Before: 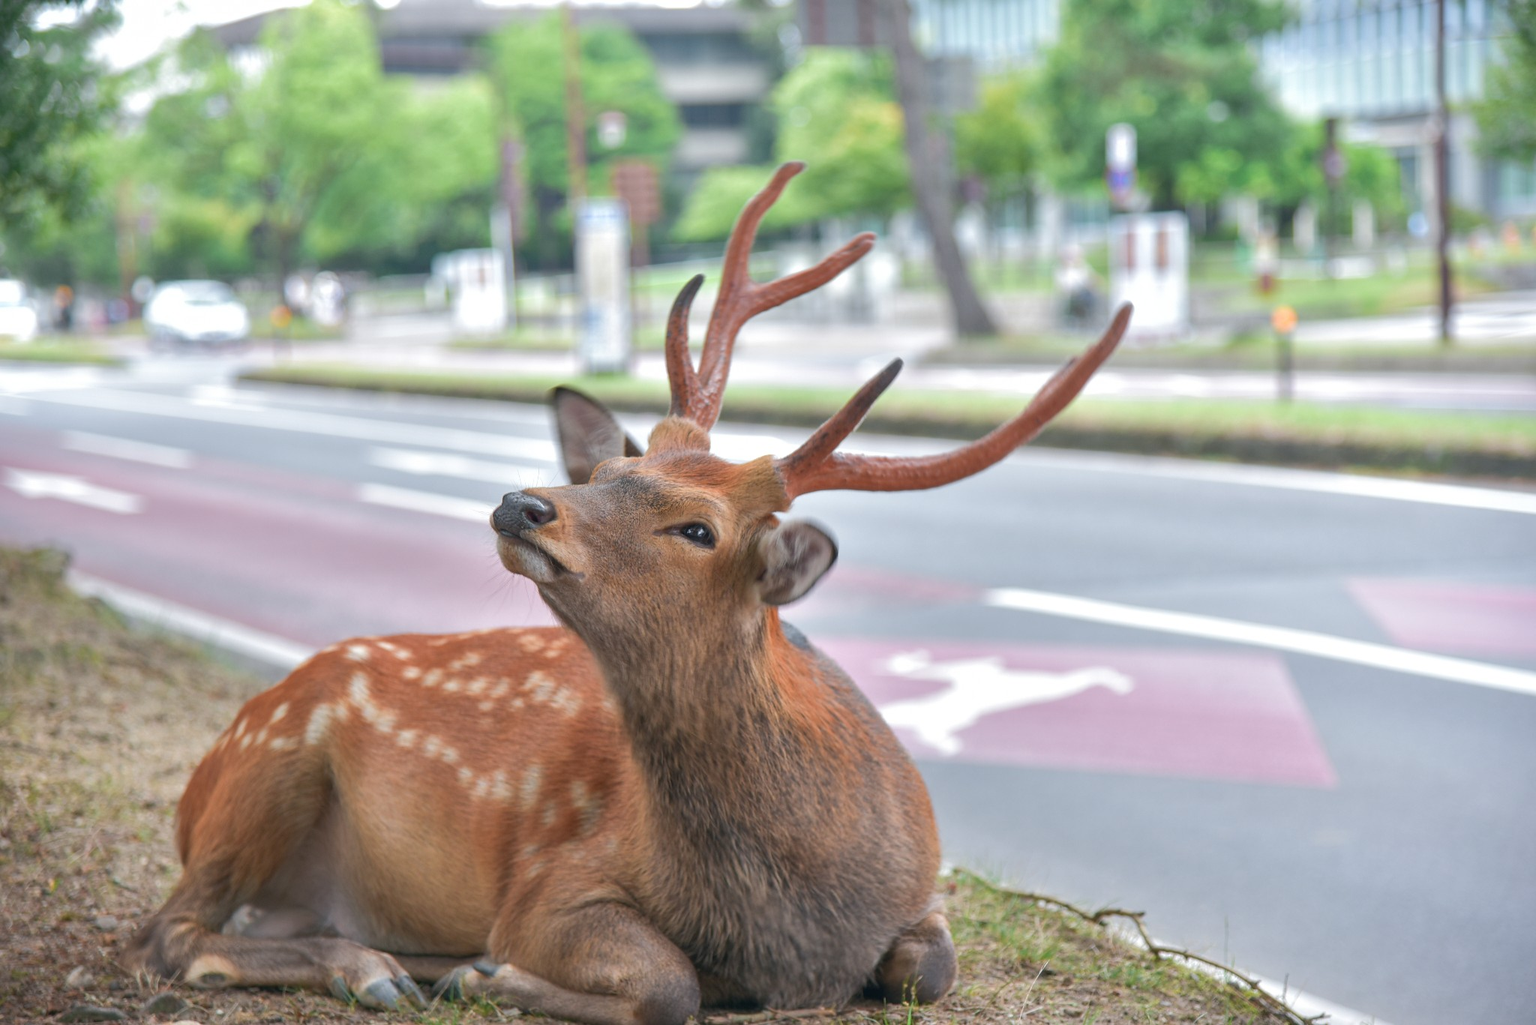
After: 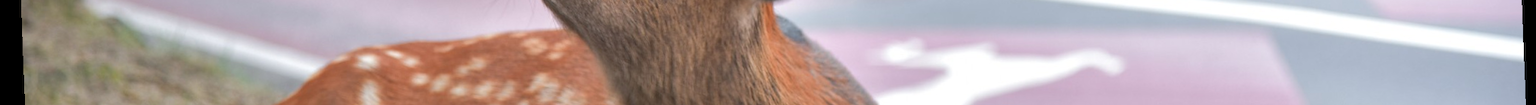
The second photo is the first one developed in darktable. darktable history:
rotate and perspective: rotation -2.22°, lens shift (horizontal) -0.022, automatic cropping off
crop and rotate: top 59.084%, bottom 30.916%
